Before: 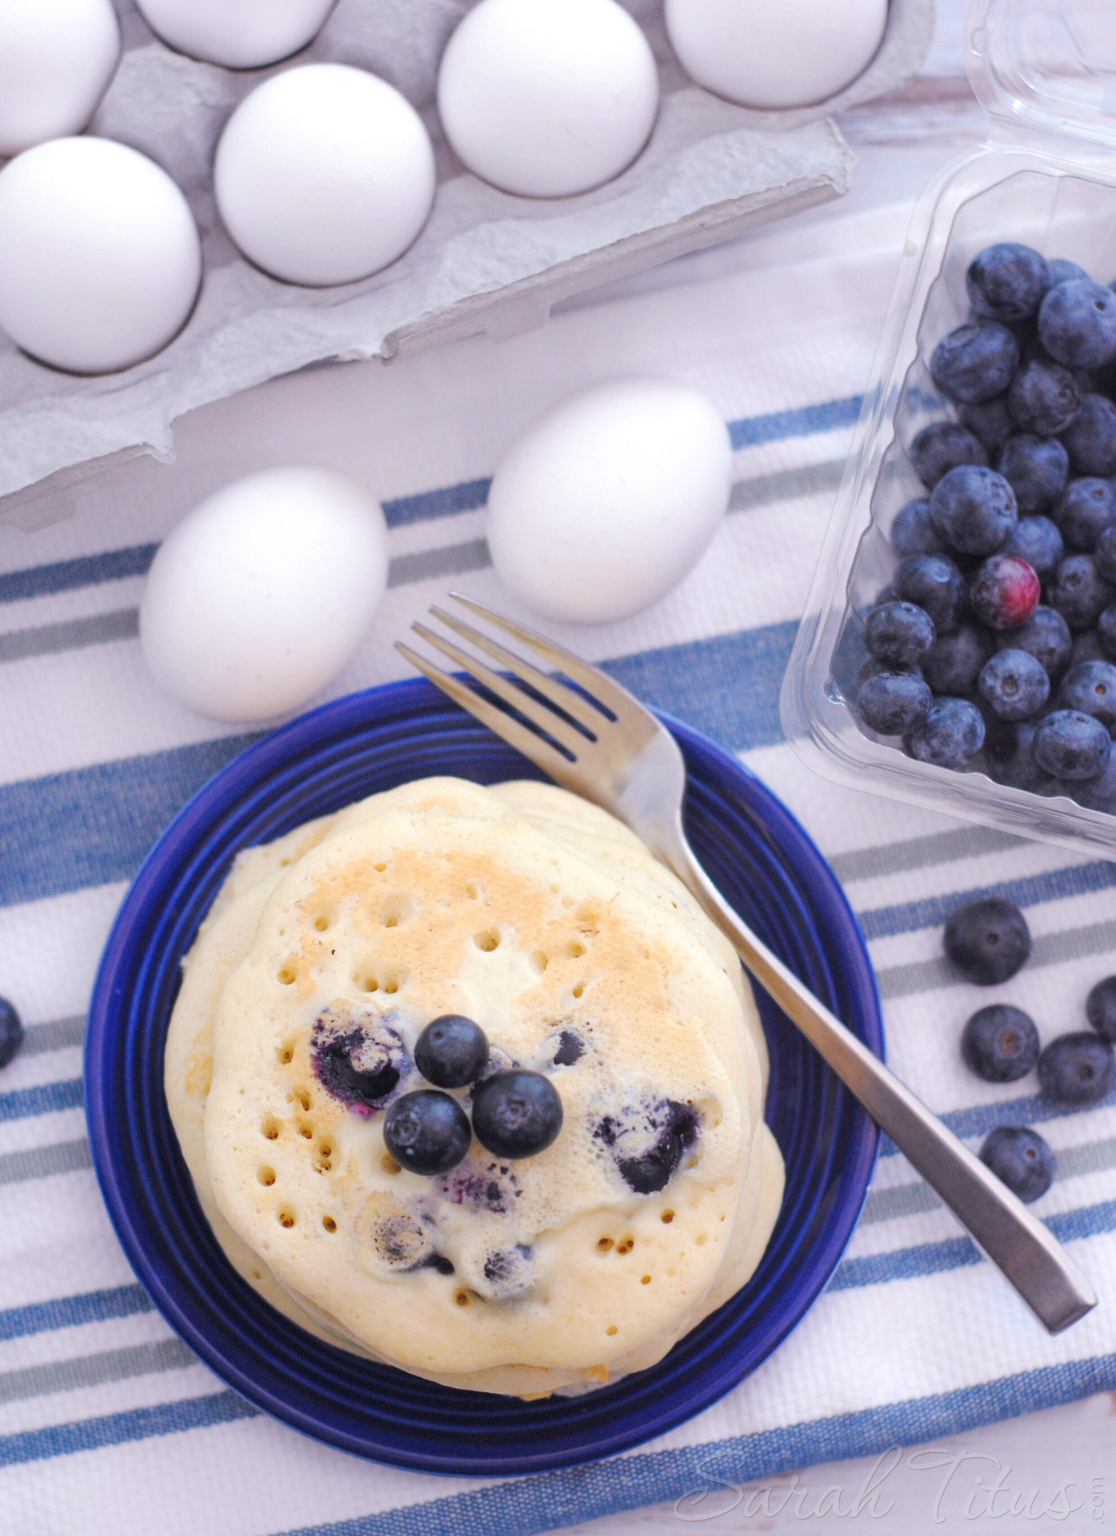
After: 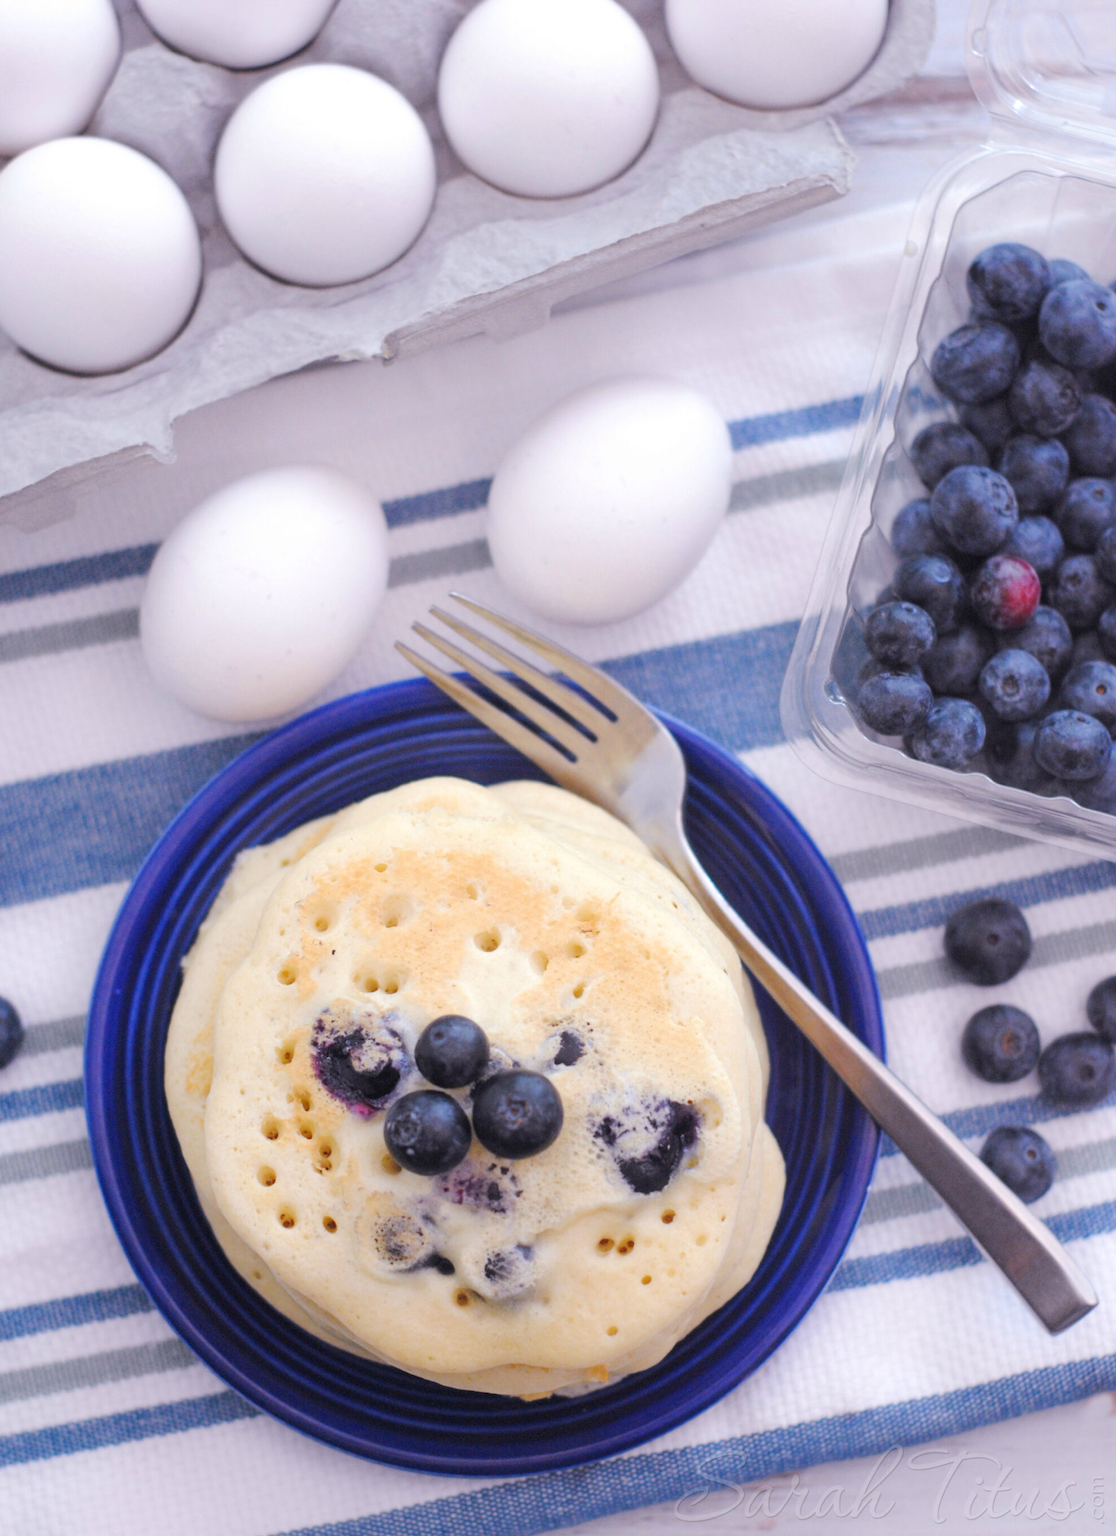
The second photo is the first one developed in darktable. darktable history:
sharpen: radius 2.914, amount 0.879, threshold 47.262
